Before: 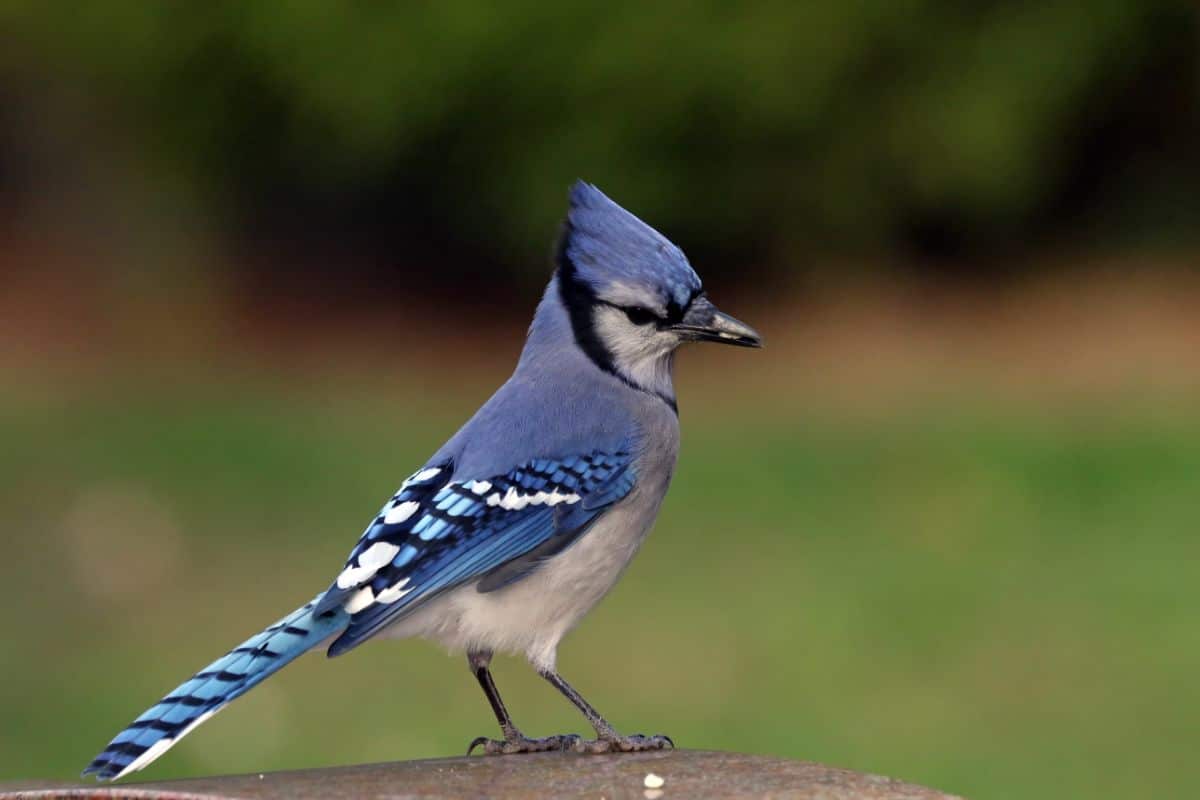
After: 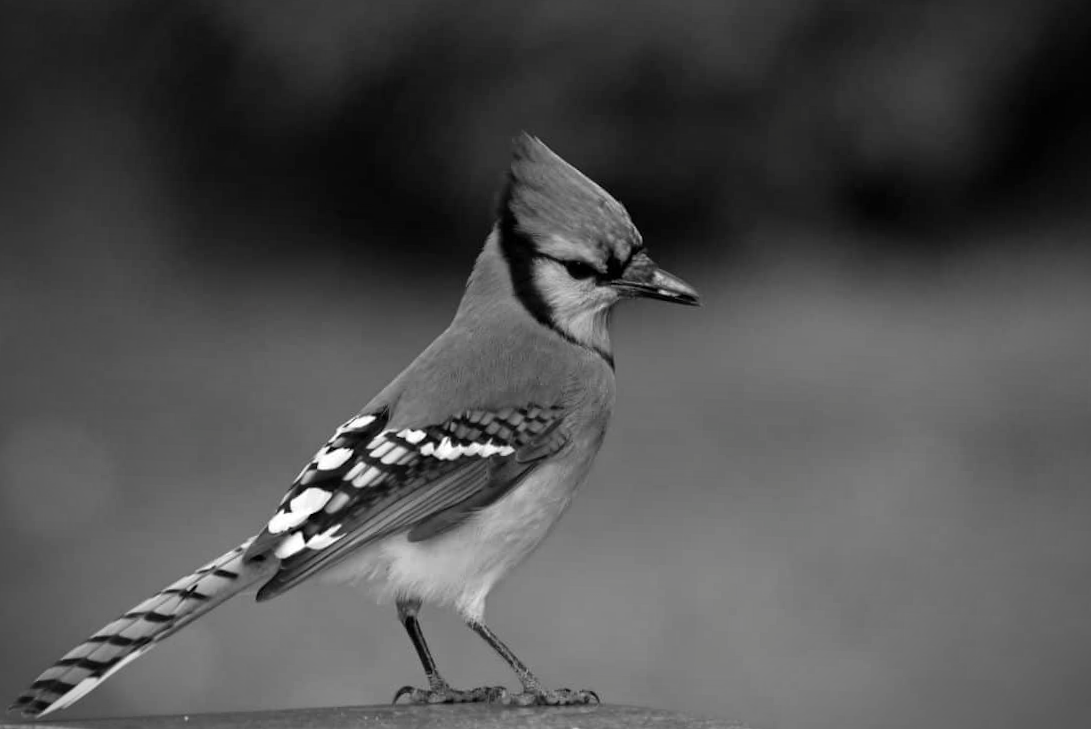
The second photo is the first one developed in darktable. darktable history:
color calibration: illuminant as shot in camera, x 0.358, y 0.373, temperature 4628.91 K
vignetting: fall-off start 67.21%, width/height ratio 1.016
crop and rotate: angle -1.87°, left 3.086%, top 3.818%, right 1.568%, bottom 0.612%
contrast brightness saturation: saturation -0.998
